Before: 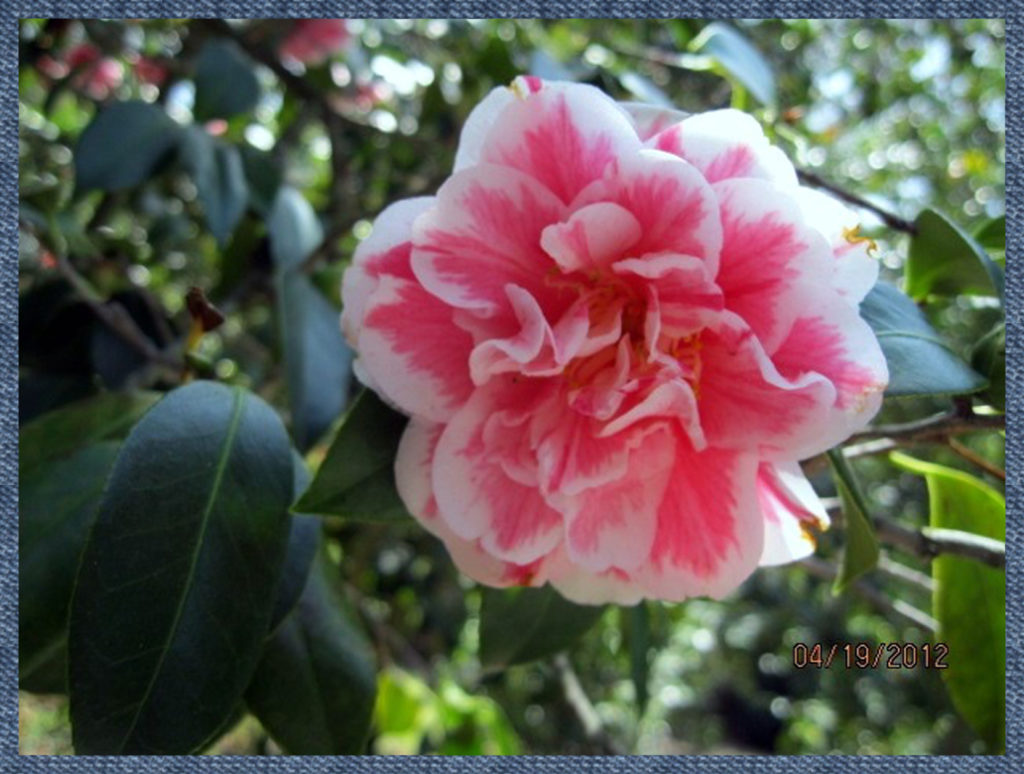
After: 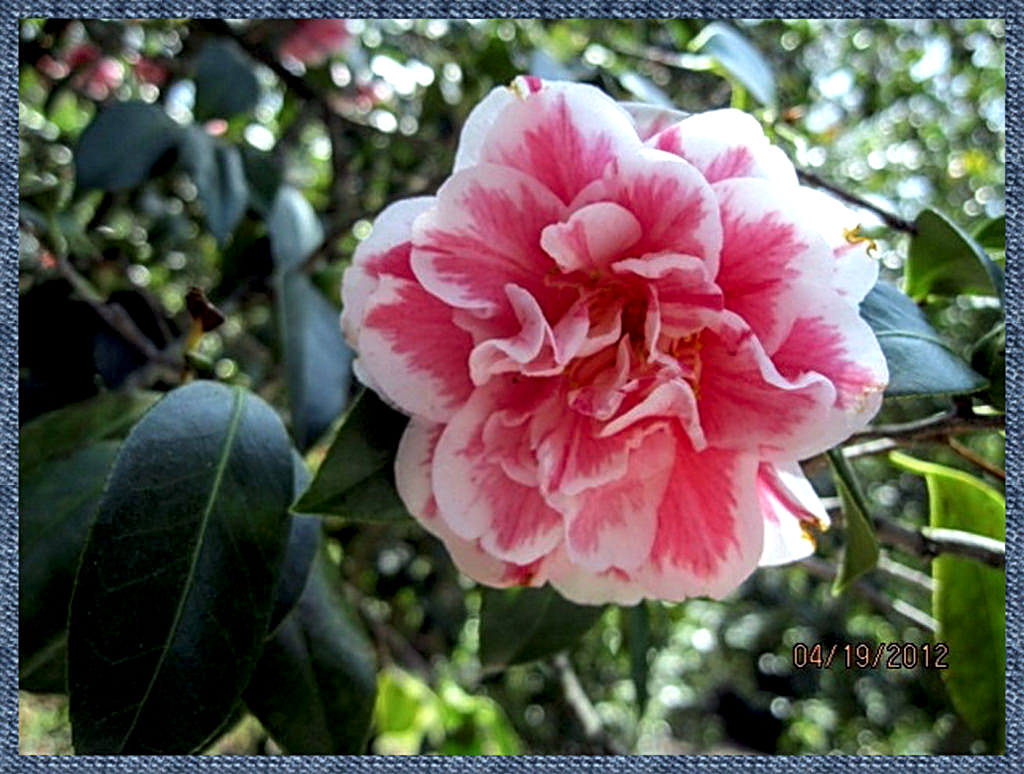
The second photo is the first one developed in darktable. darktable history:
local contrast: detail 150%
sharpen: radius 2.685, amount 0.66
